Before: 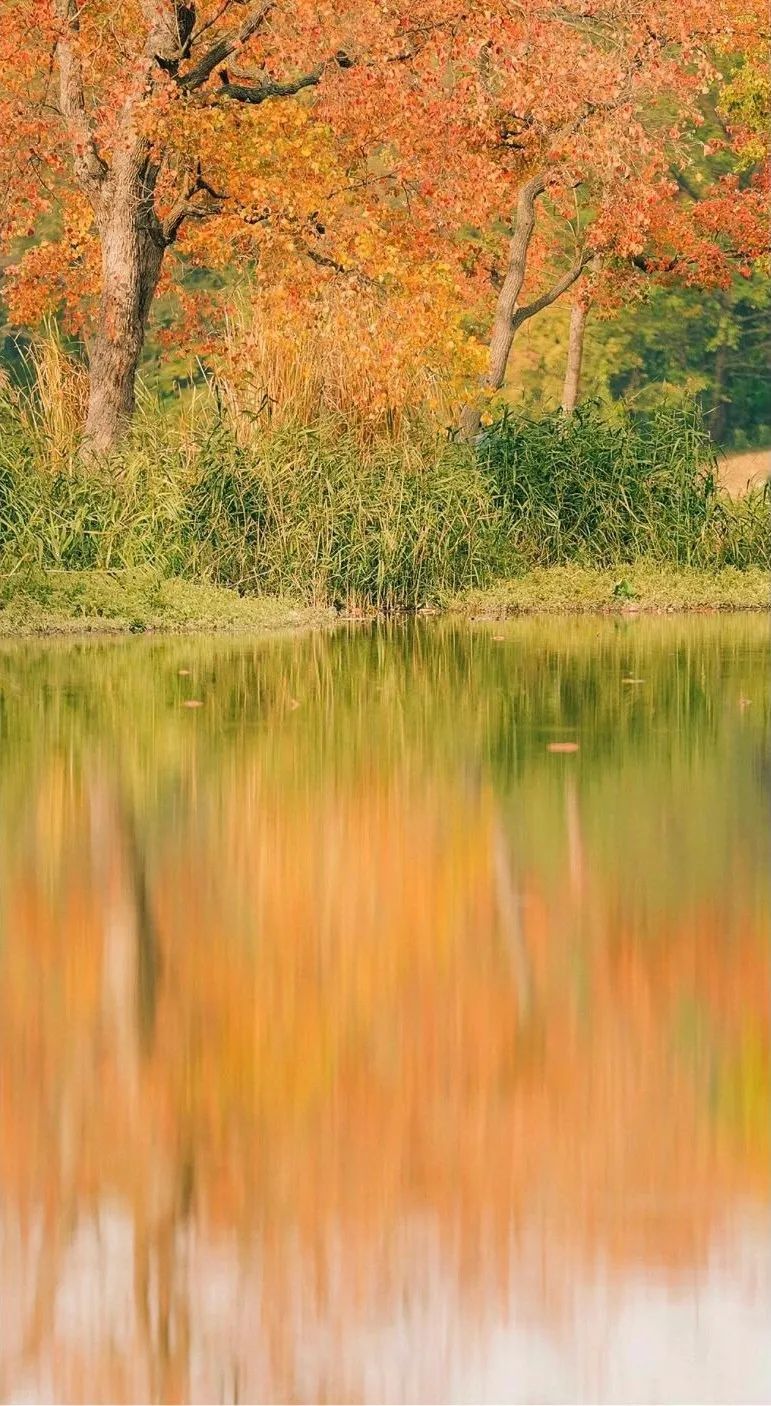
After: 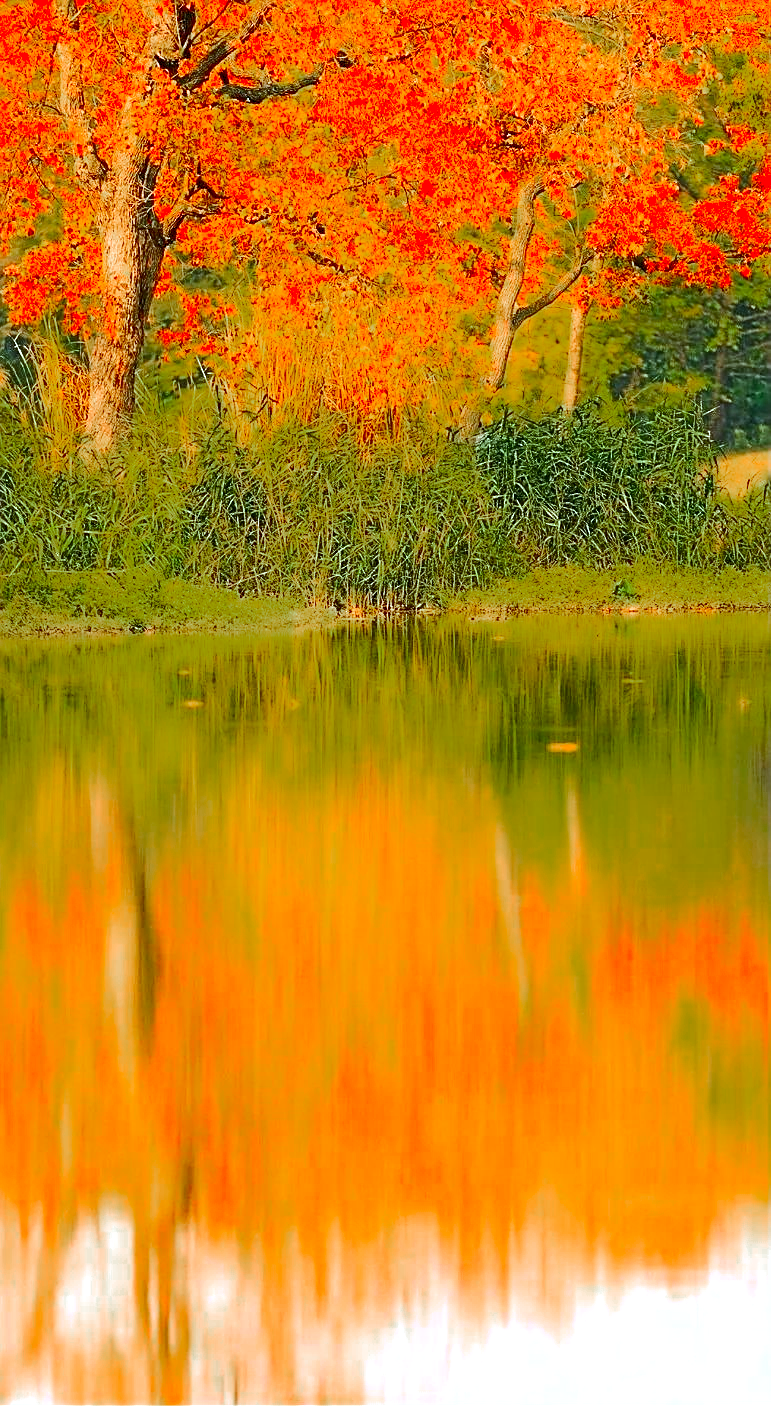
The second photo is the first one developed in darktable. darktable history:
exposure: black level correction 0, exposure 0.7 EV, compensate exposure bias true, compensate highlight preservation false
tone equalizer: on, module defaults
sharpen: on, module defaults
rgb levels: mode RGB, independent channels, levels [[0, 0.5, 1], [0, 0.521, 1], [0, 0.536, 1]]
color calibration: illuminant F (fluorescent), F source F9 (Cool White Deluxe 4150 K) – high CRI, x 0.374, y 0.373, temperature 4158.34 K
color zones: curves: ch0 [(0, 0.48) (0.209, 0.398) (0.305, 0.332) (0.429, 0.493) (0.571, 0.5) (0.714, 0.5) (0.857, 0.5) (1, 0.48)]; ch1 [(0, 0.736) (0.143, 0.625) (0.225, 0.371) (0.429, 0.256) (0.571, 0.241) (0.714, 0.213) (0.857, 0.48) (1, 0.736)]; ch2 [(0, 0.448) (0.143, 0.498) (0.286, 0.5) (0.429, 0.5) (0.571, 0.5) (0.714, 0.5) (0.857, 0.5) (1, 0.448)]
contrast brightness saturation: contrast 0.26, brightness 0.02, saturation 0.87
